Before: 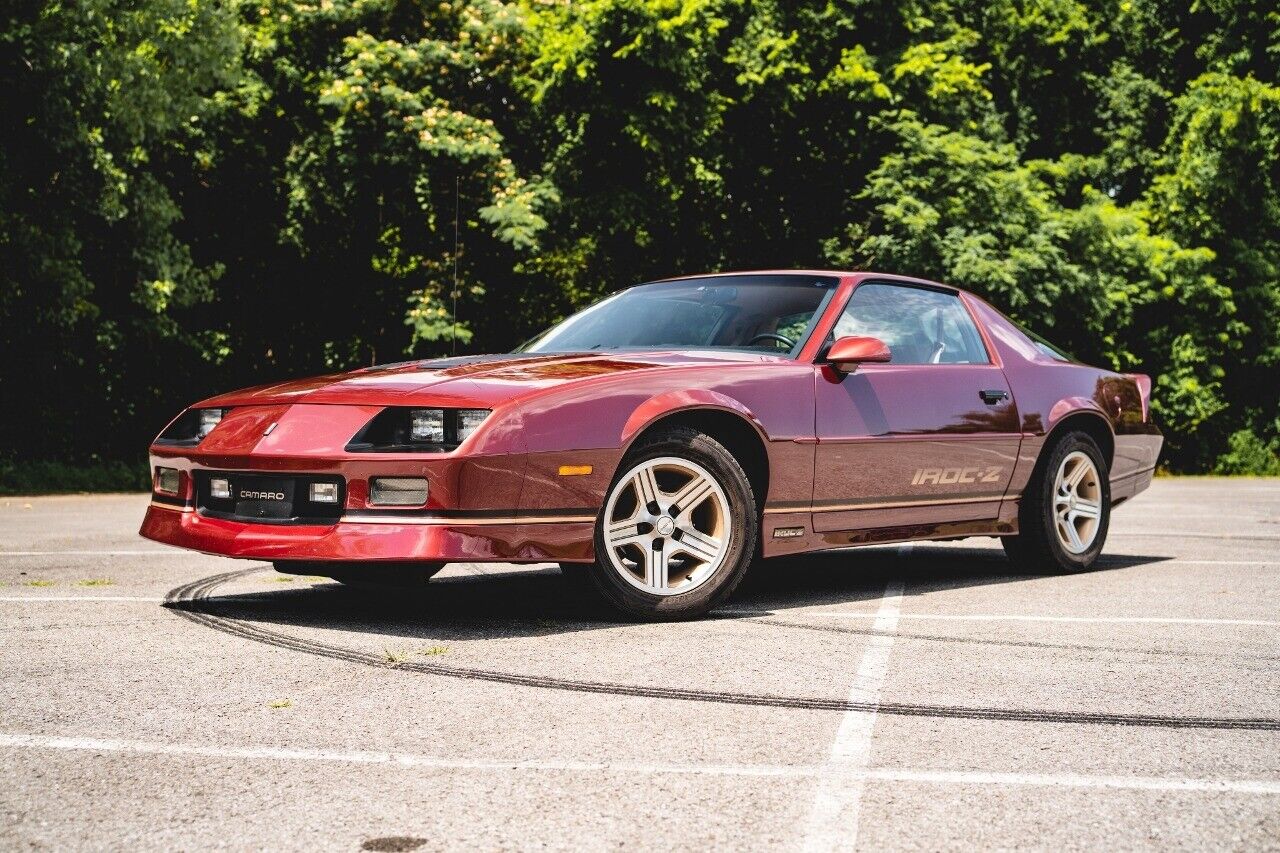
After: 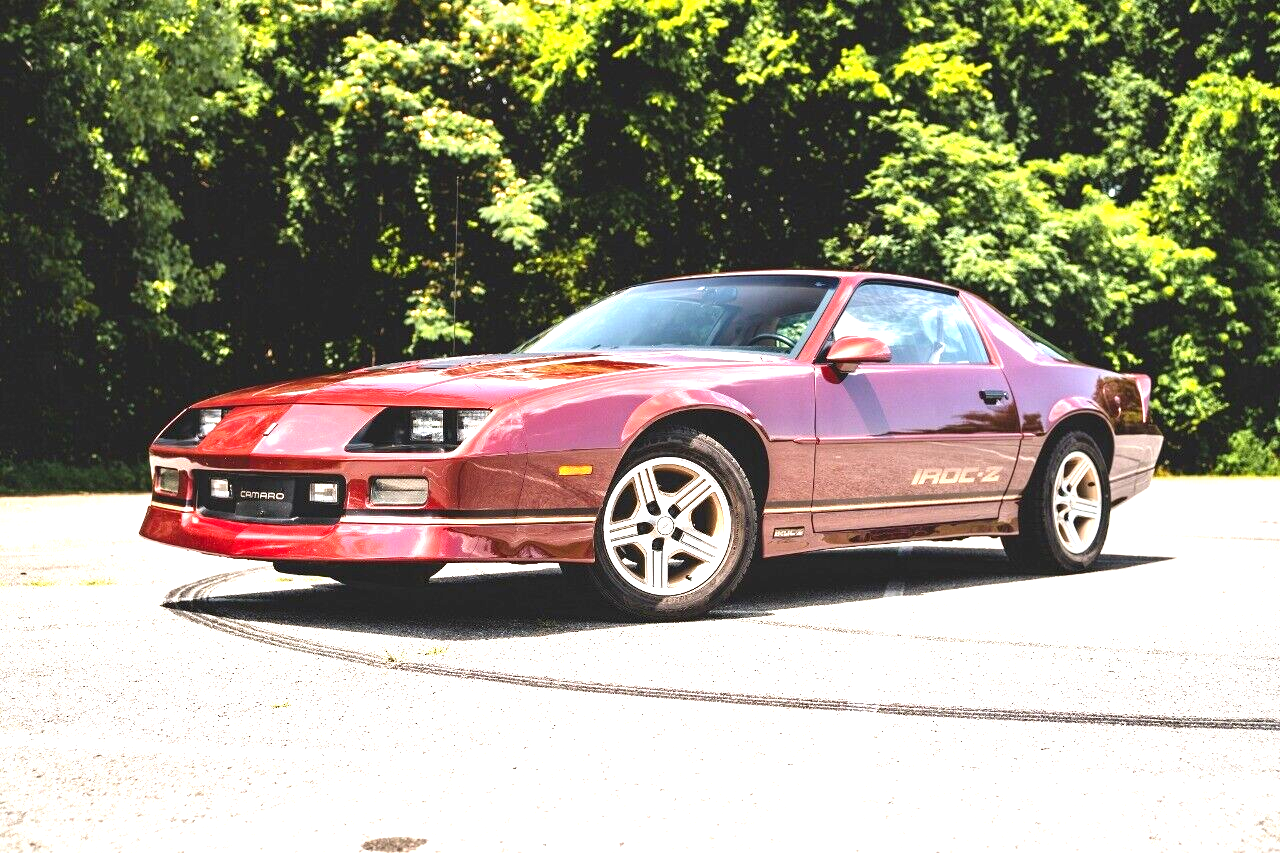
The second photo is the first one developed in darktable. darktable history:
exposure: exposure 1.21 EV, compensate exposure bias true, compensate highlight preservation false
